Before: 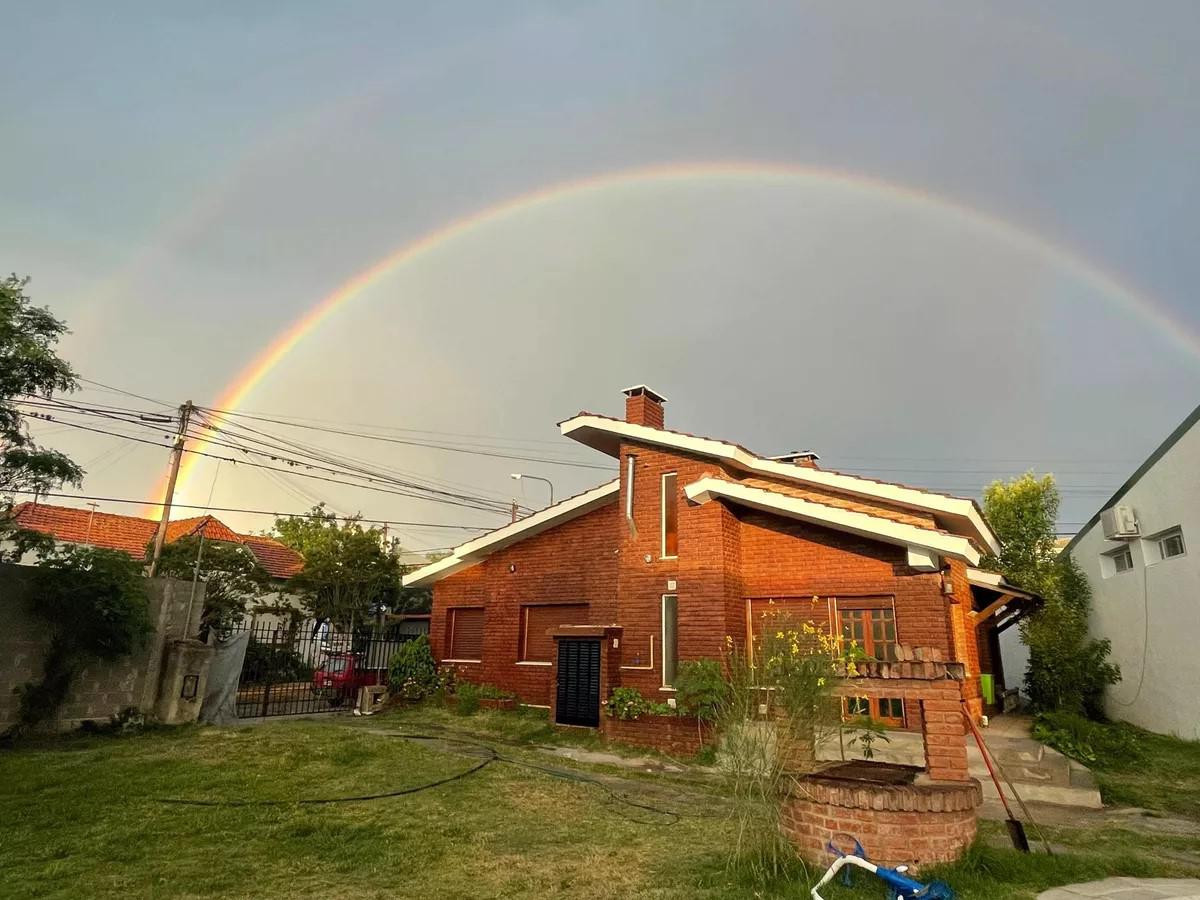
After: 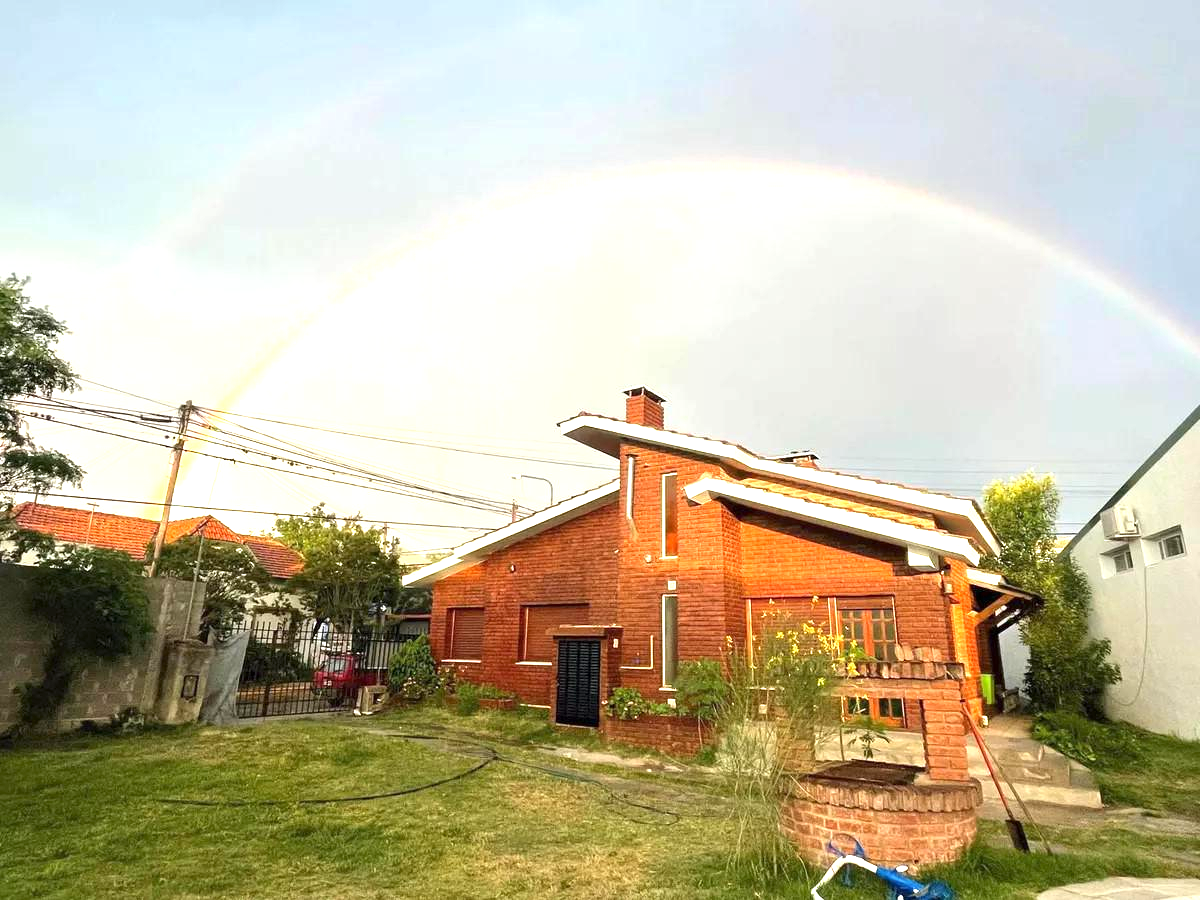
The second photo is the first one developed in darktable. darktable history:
exposure: exposure 1.16 EV, compensate exposure bias true, compensate highlight preservation false
